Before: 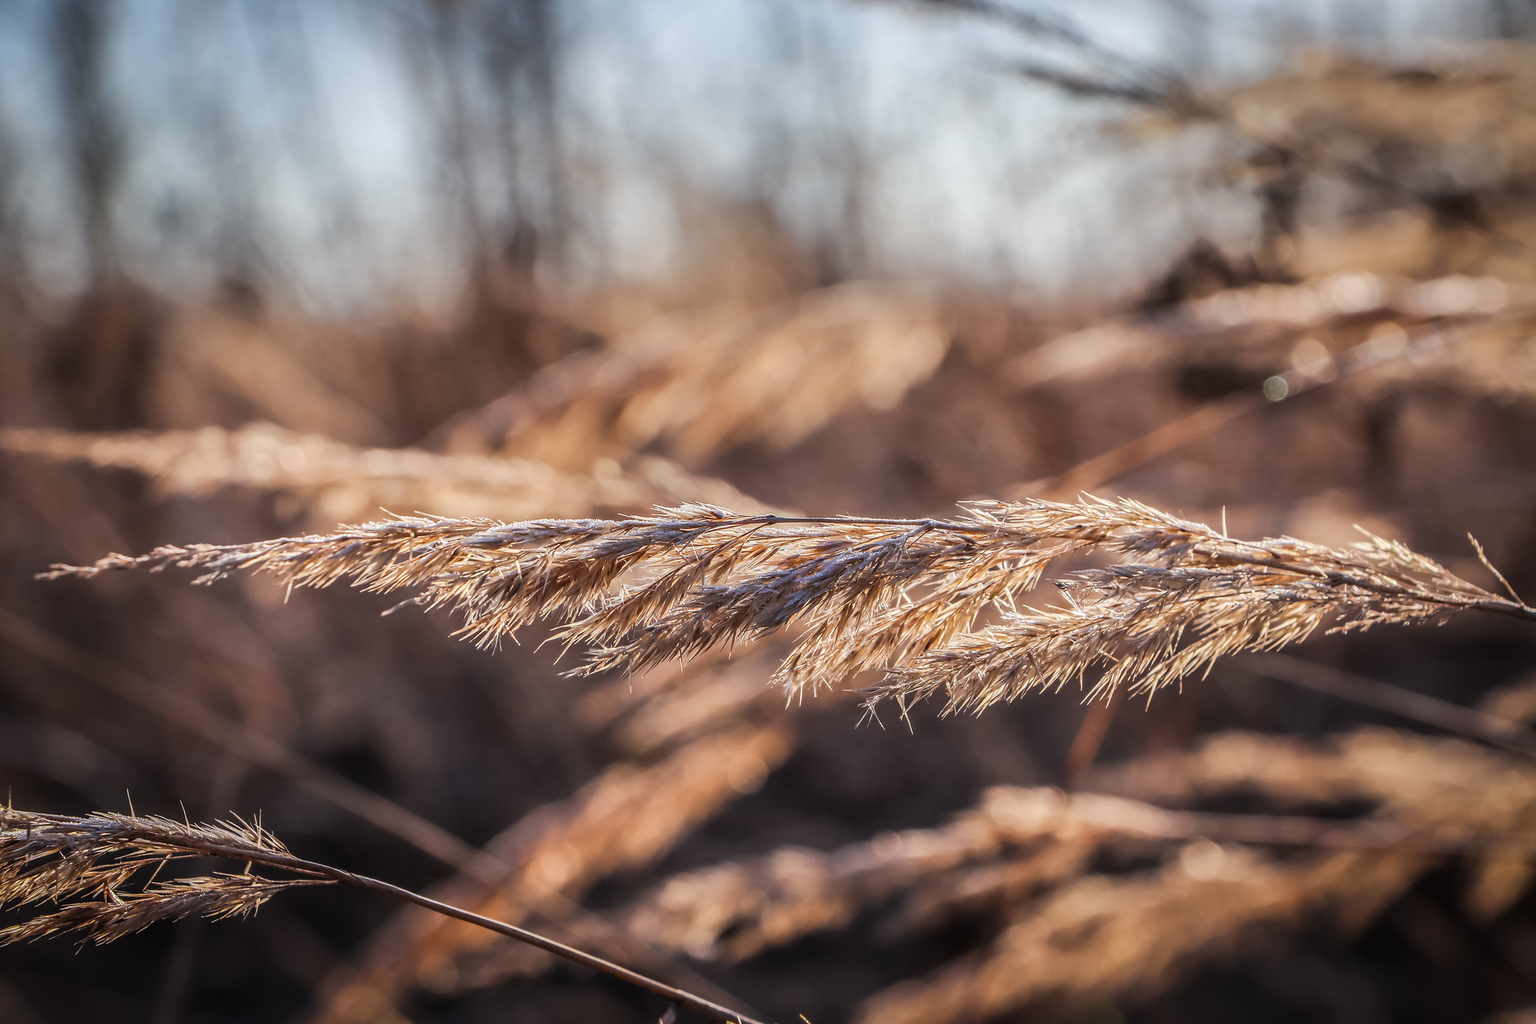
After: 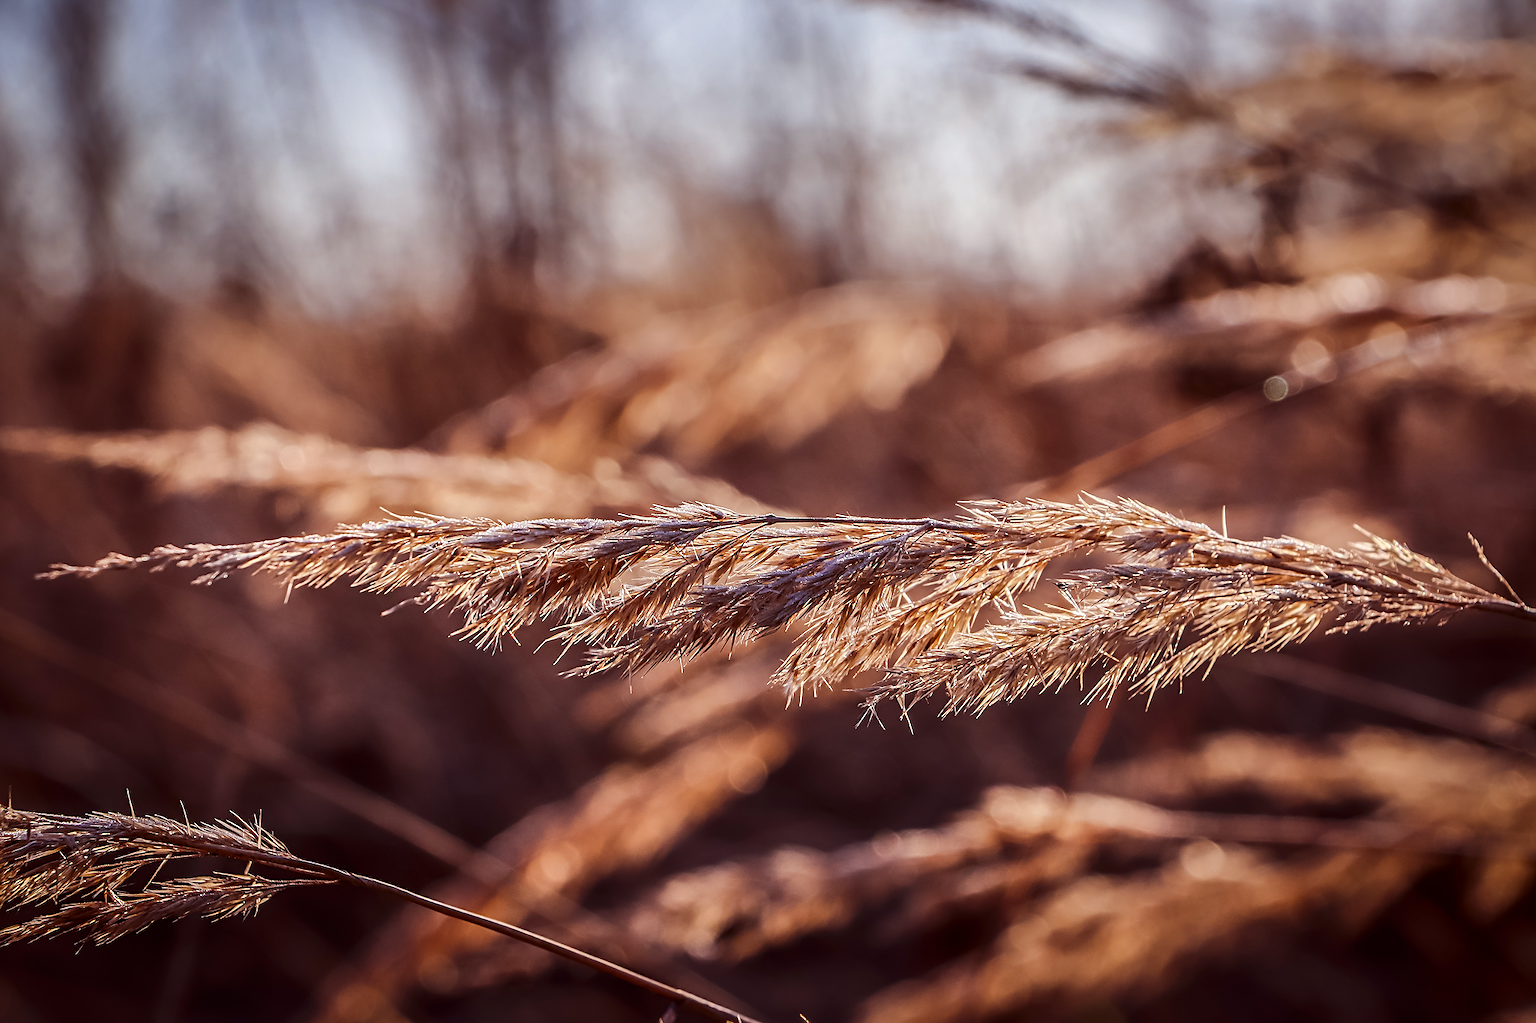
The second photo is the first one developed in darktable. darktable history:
rgb levels: mode RGB, independent channels, levels [[0, 0.474, 1], [0, 0.5, 1], [0, 0.5, 1]]
contrast brightness saturation: contrast 0.07, brightness -0.13, saturation 0.06
sharpen: on, module defaults
